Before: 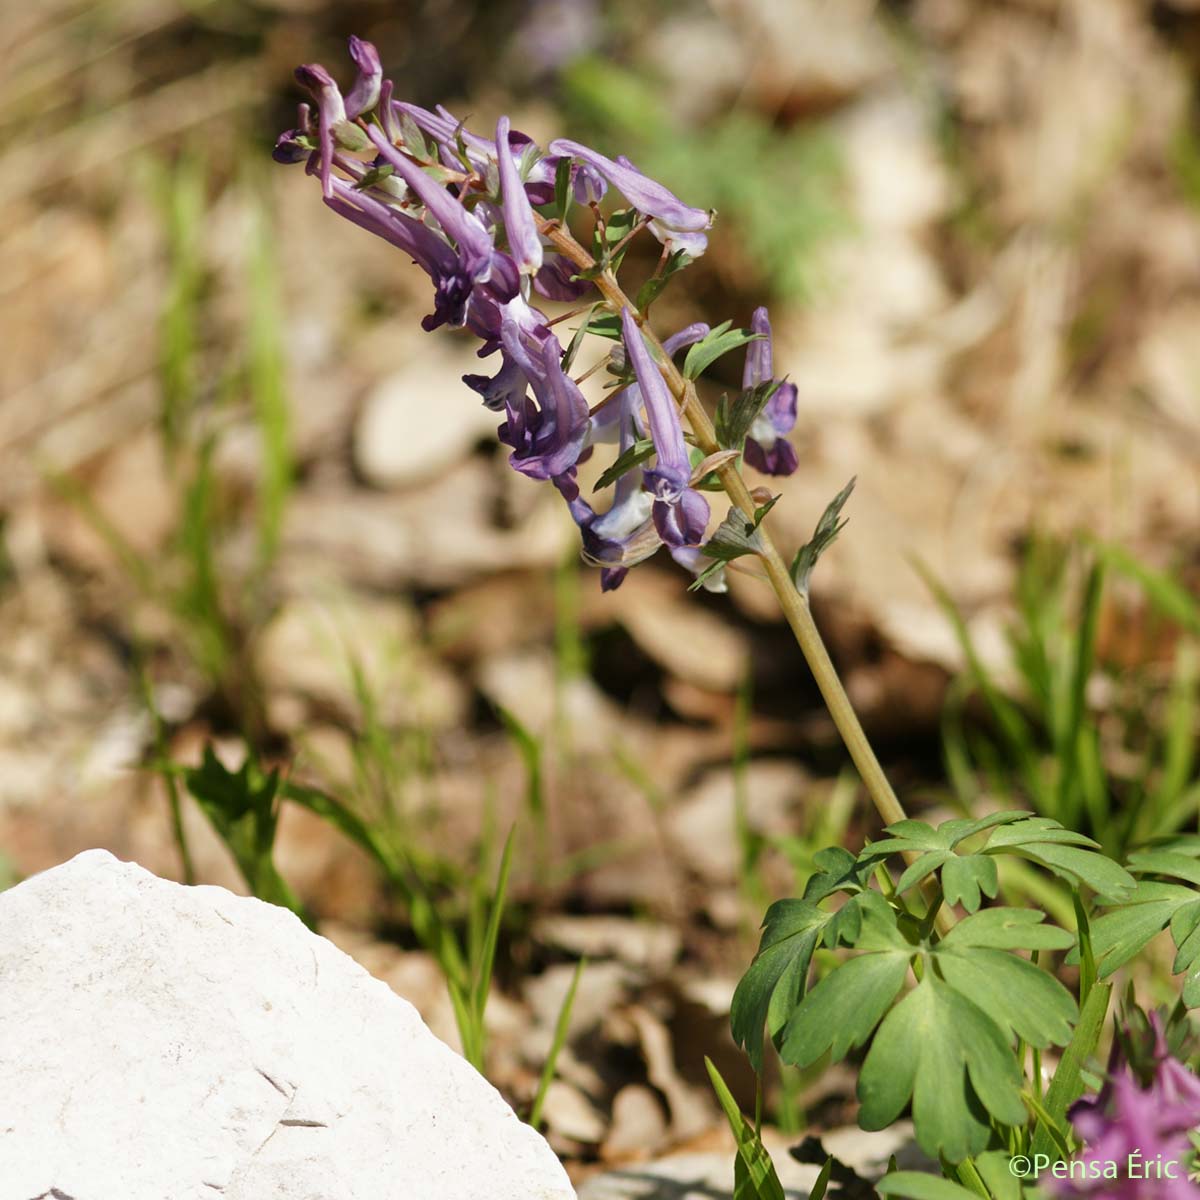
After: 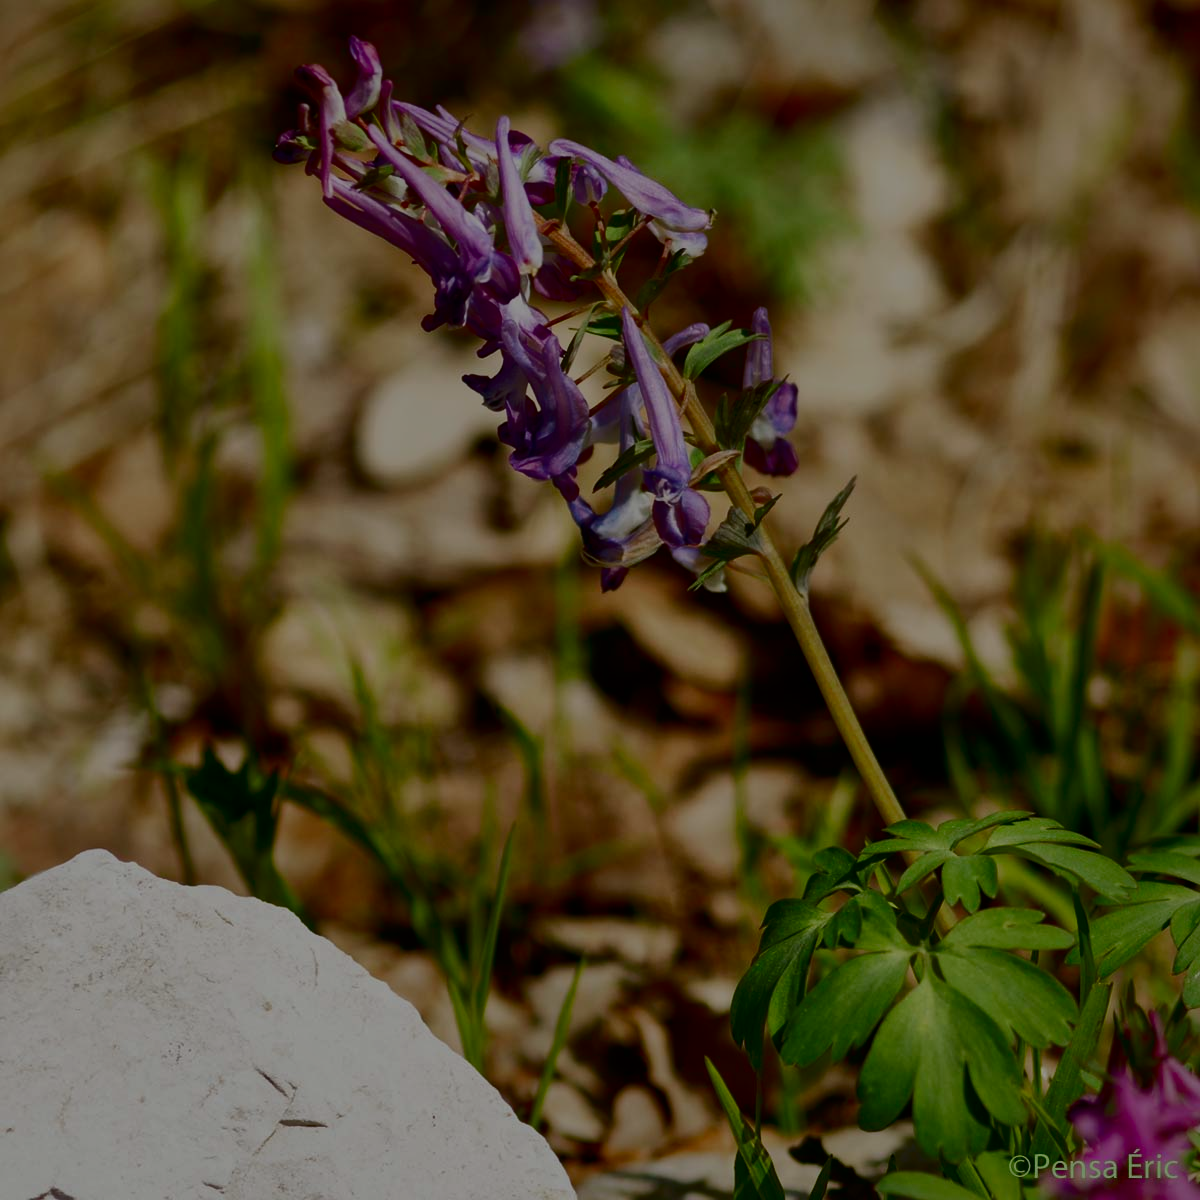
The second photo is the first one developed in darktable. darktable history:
contrast brightness saturation: contrast 0.216, brightness -0.18, saturation 0.231
shadows and highlights: highlights color adjustment 0.441%
exposure: exposure -1.514 EV, compensate exposure bias true, compensate highlight preservation false
